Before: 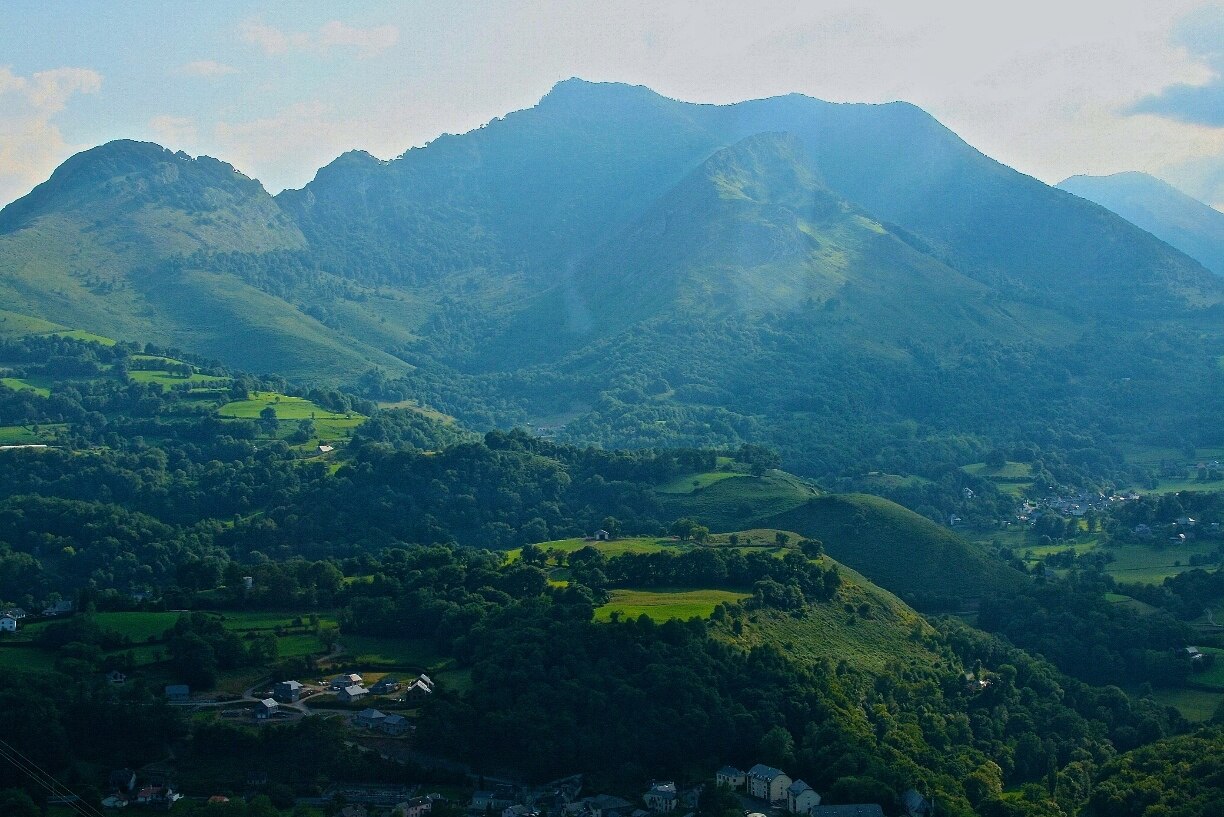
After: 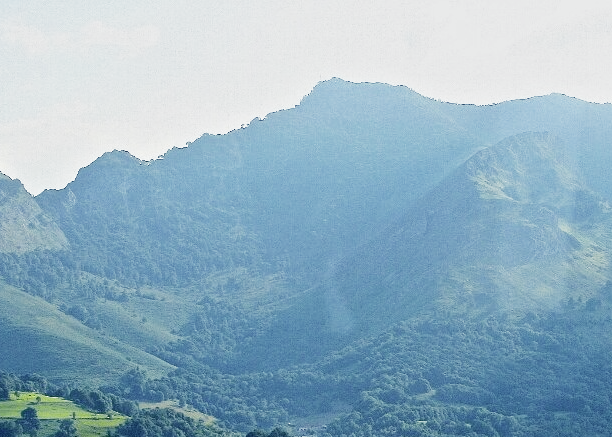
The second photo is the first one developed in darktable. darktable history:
crop: left 19.556%, right 30.401%, bottom 46.458%
color calibration: illuminant as shot in camera, x 0.379, y 0.396, temperature 4138.76 K
color balance rgb: shadows lift › chroma 2%, shadows lift › hue 263°, highlights gain › chroma 8%, highlights gain › hue 84°, linear chroma grading › global chroma -15%, saturation formula JzAzBz (2021)
filmic rgb: middle gray luminance 12.74%, black relative exposure -10.13 EV, white relative exposure 3.47 EV, threshold 6 EV, target black luminance 0%, hardness 5.74, latitude 44.69%, contrast 1.221, highlights saturation mix 5%, shadows ↔ highlights balance 26.78%, add noise in highlights 0, preserve chrominance no, color science v3 (2019), use custom middle-gray values true, iterations of high-quality reconstruction 0, contrast in highlights soft, enable highlight reconstruction true
color zones: curves: ch0 [(0, 0.511) (0.143, 0.531) (0.286, 0.56) (0.429, 0.5) (0.571, 0.5) (0.714, 0.5) (0.857, 0.5) (1, 0.5)]; ch1 [(0, 0.525) (0.143, 0.705) (0.286, 0.715) (0.429, 0.35) (0.571, 0.35) (0.714, 0.35) (0.857, 0.4) (1, 0.4)]; ch2 [(0, 0.572) (0.143, 0.512) (0.286, 0.473) (0.429, 0.45) (0.571, 0.5) (0.714, 0.5) (0.857, 0.518) (1, 0.518)]
